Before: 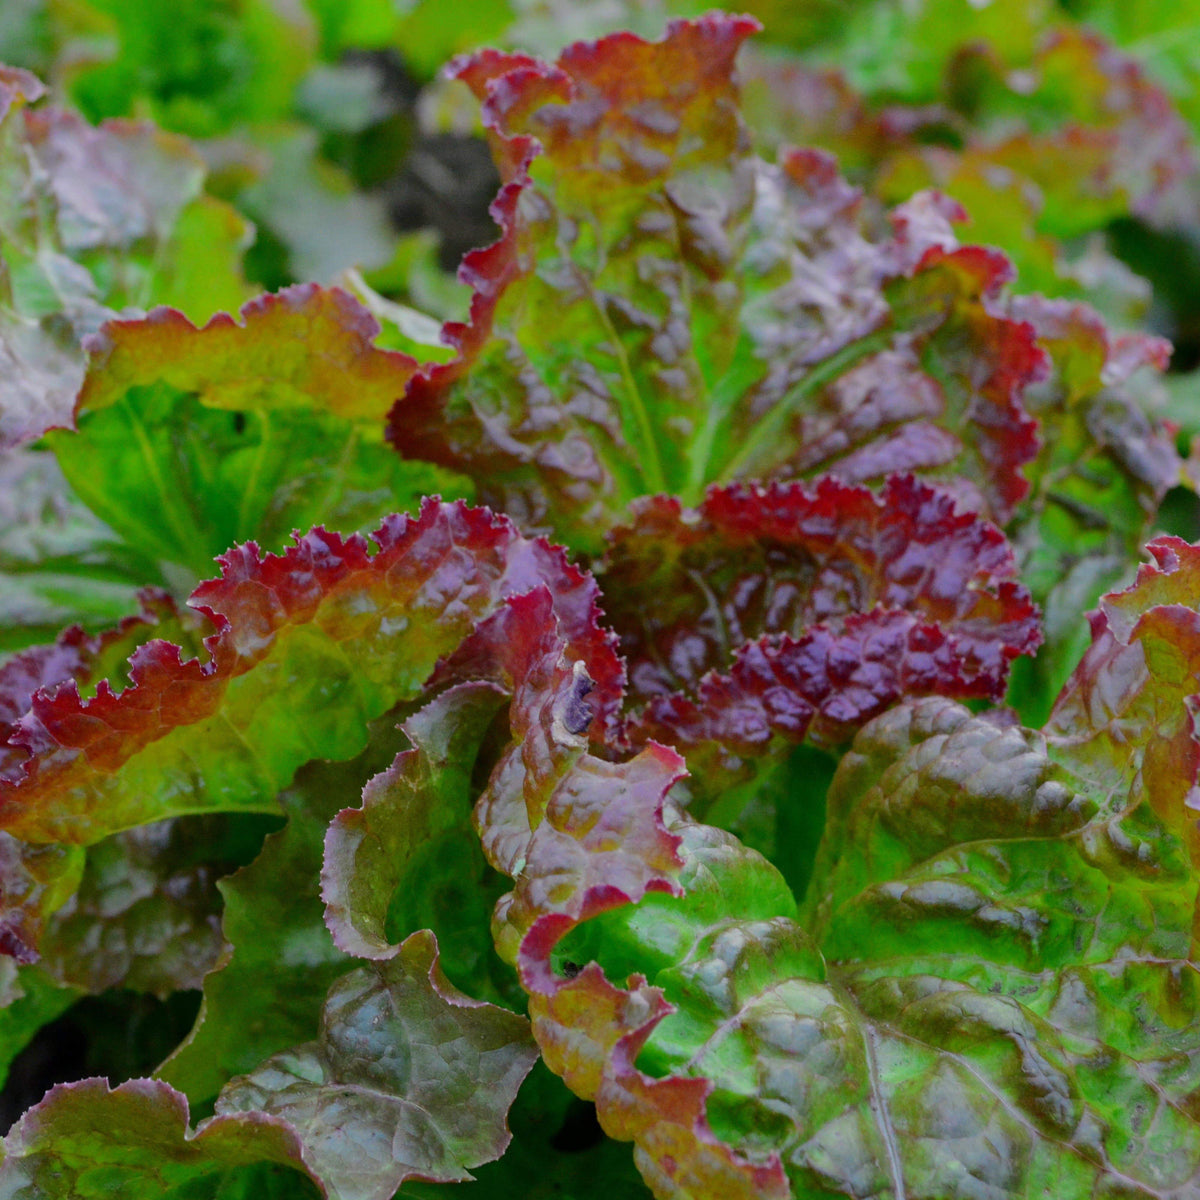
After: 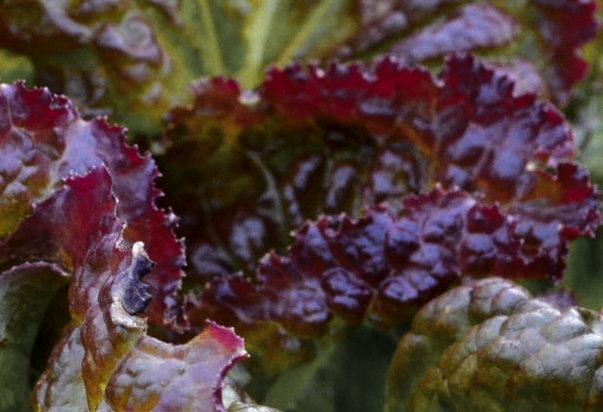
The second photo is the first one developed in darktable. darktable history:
levels: levels [0, 0.618, 1]
crop: left 36.81%, top 34.94%, right 12.932%, bottom 30.676%
exposure: black level correction 0.001, exposure 0.962 EV, compensate highlight preservation false
color zones: curves: ch1 [(0.263, 0.53) (0.376, 0.287) (0.487, 0.512) (0.748, 0.547) (1, 0.513)]; ch2 [(0.262, 0.45) (0.751, 0.477)], mix 29.93%
